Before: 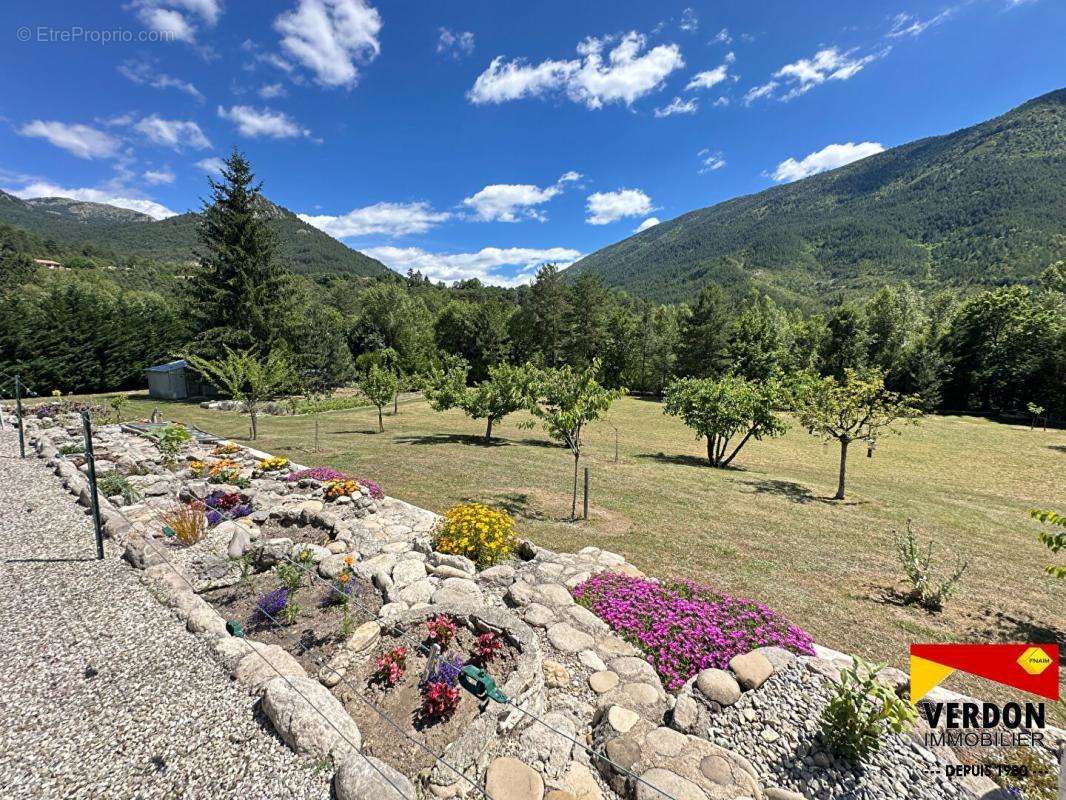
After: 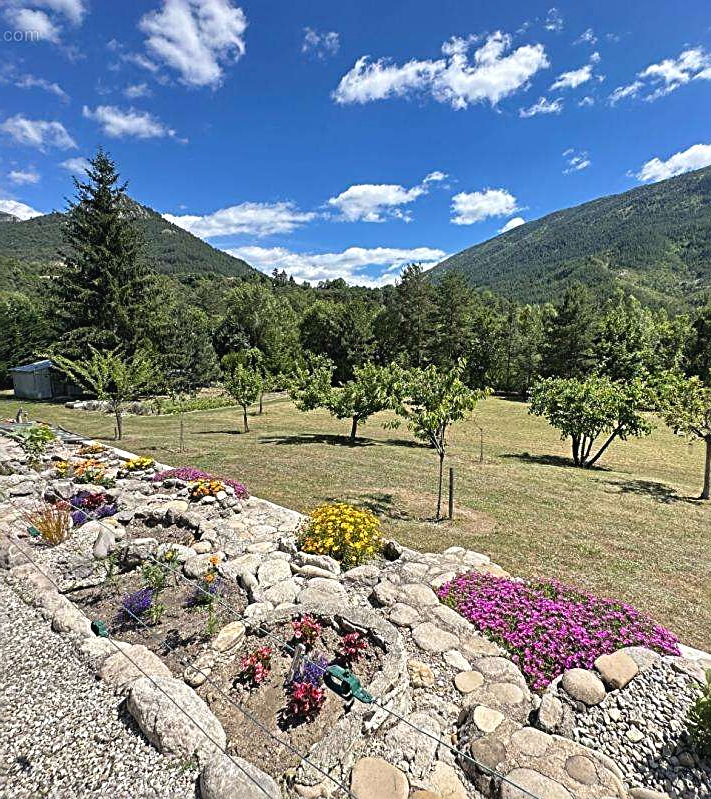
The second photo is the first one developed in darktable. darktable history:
crop and rotate: left 12.678%, right 20.614%
color balance rgb: global offset › luminance 0.258%, perceptual saturation grading › global saturation 0.419%
sharpen: radius 2.763
